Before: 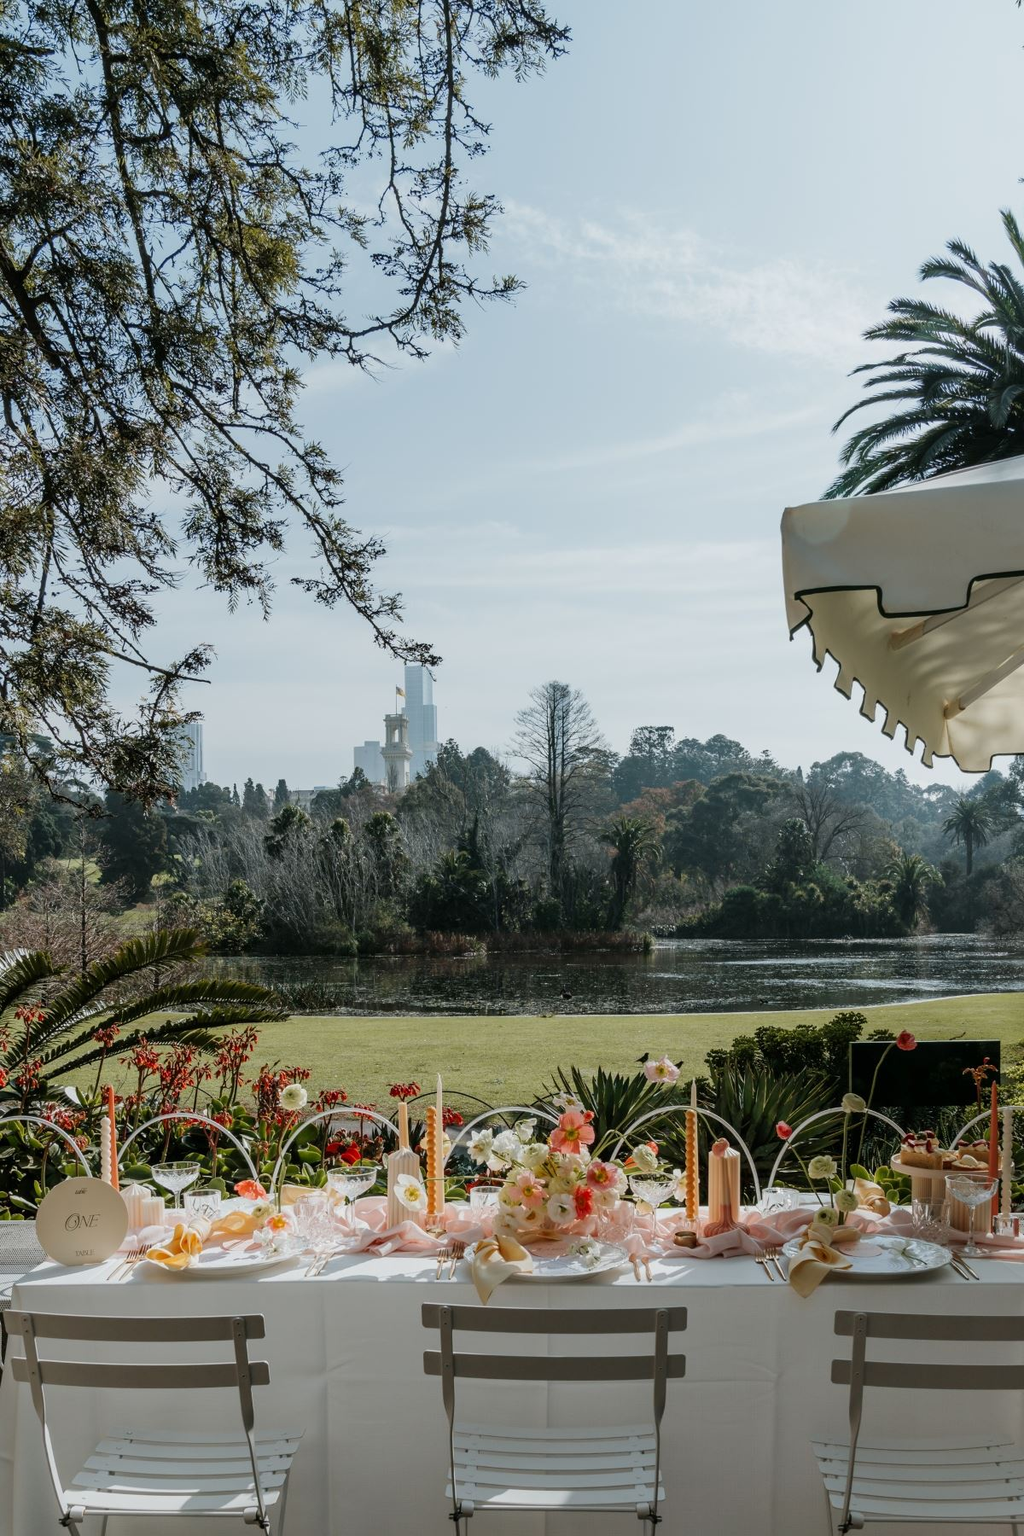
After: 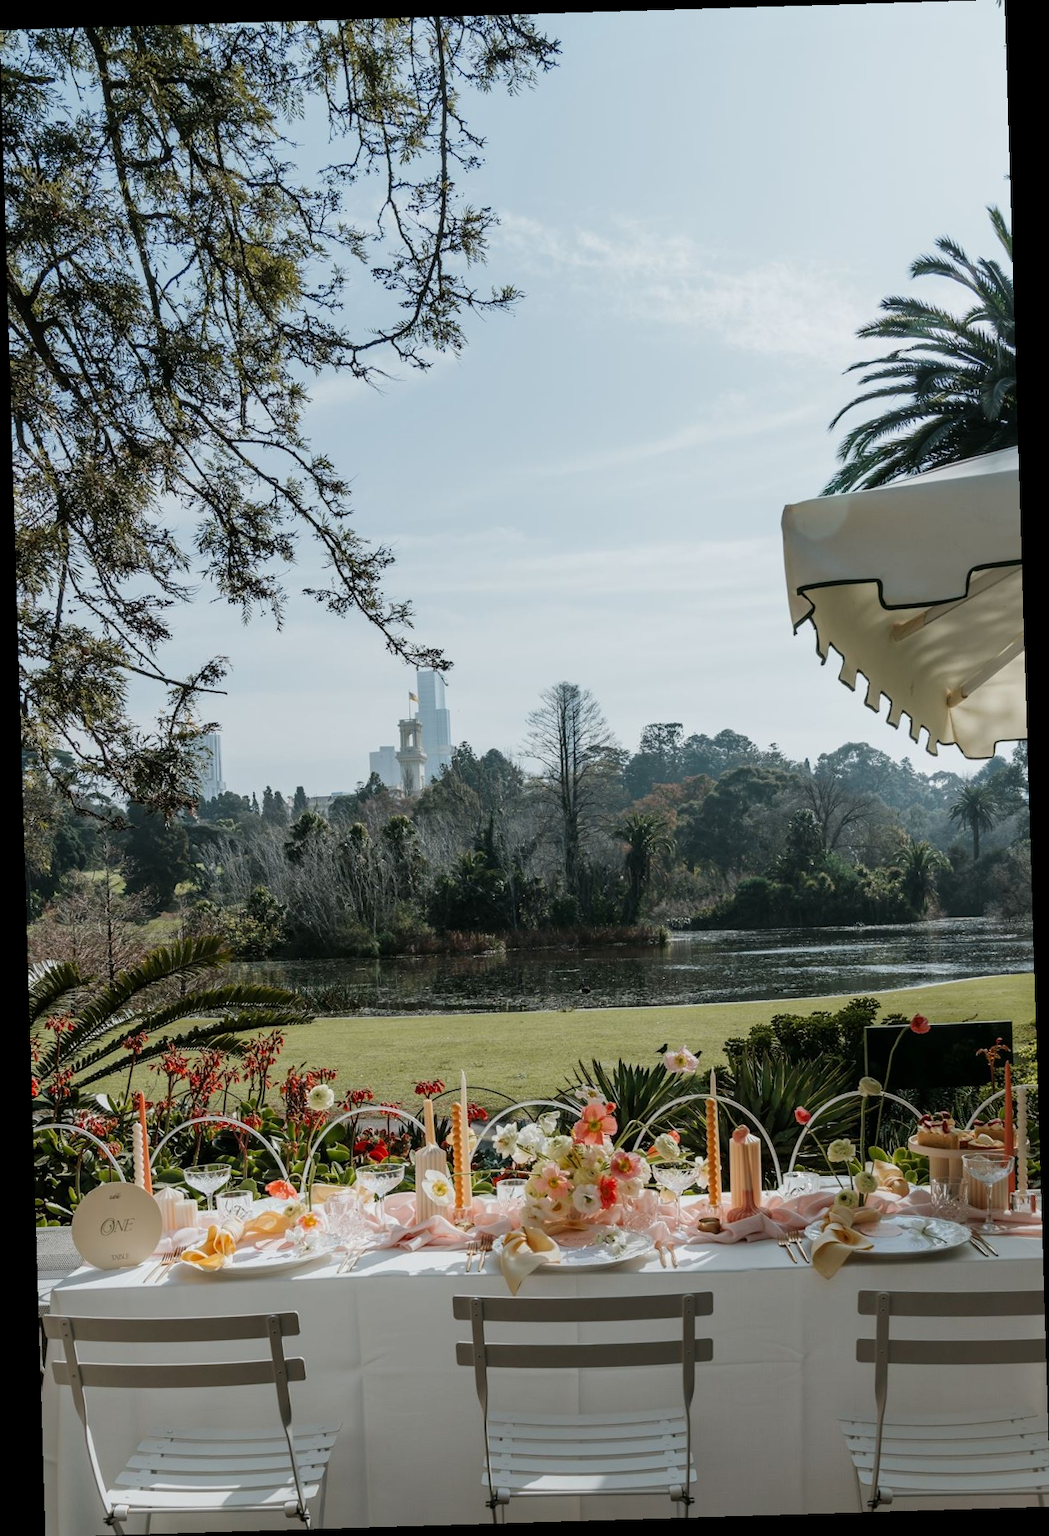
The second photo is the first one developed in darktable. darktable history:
rotate and perspective: rotation -1.75°, automatic cropping off
tone equalizer: on, module defaults
